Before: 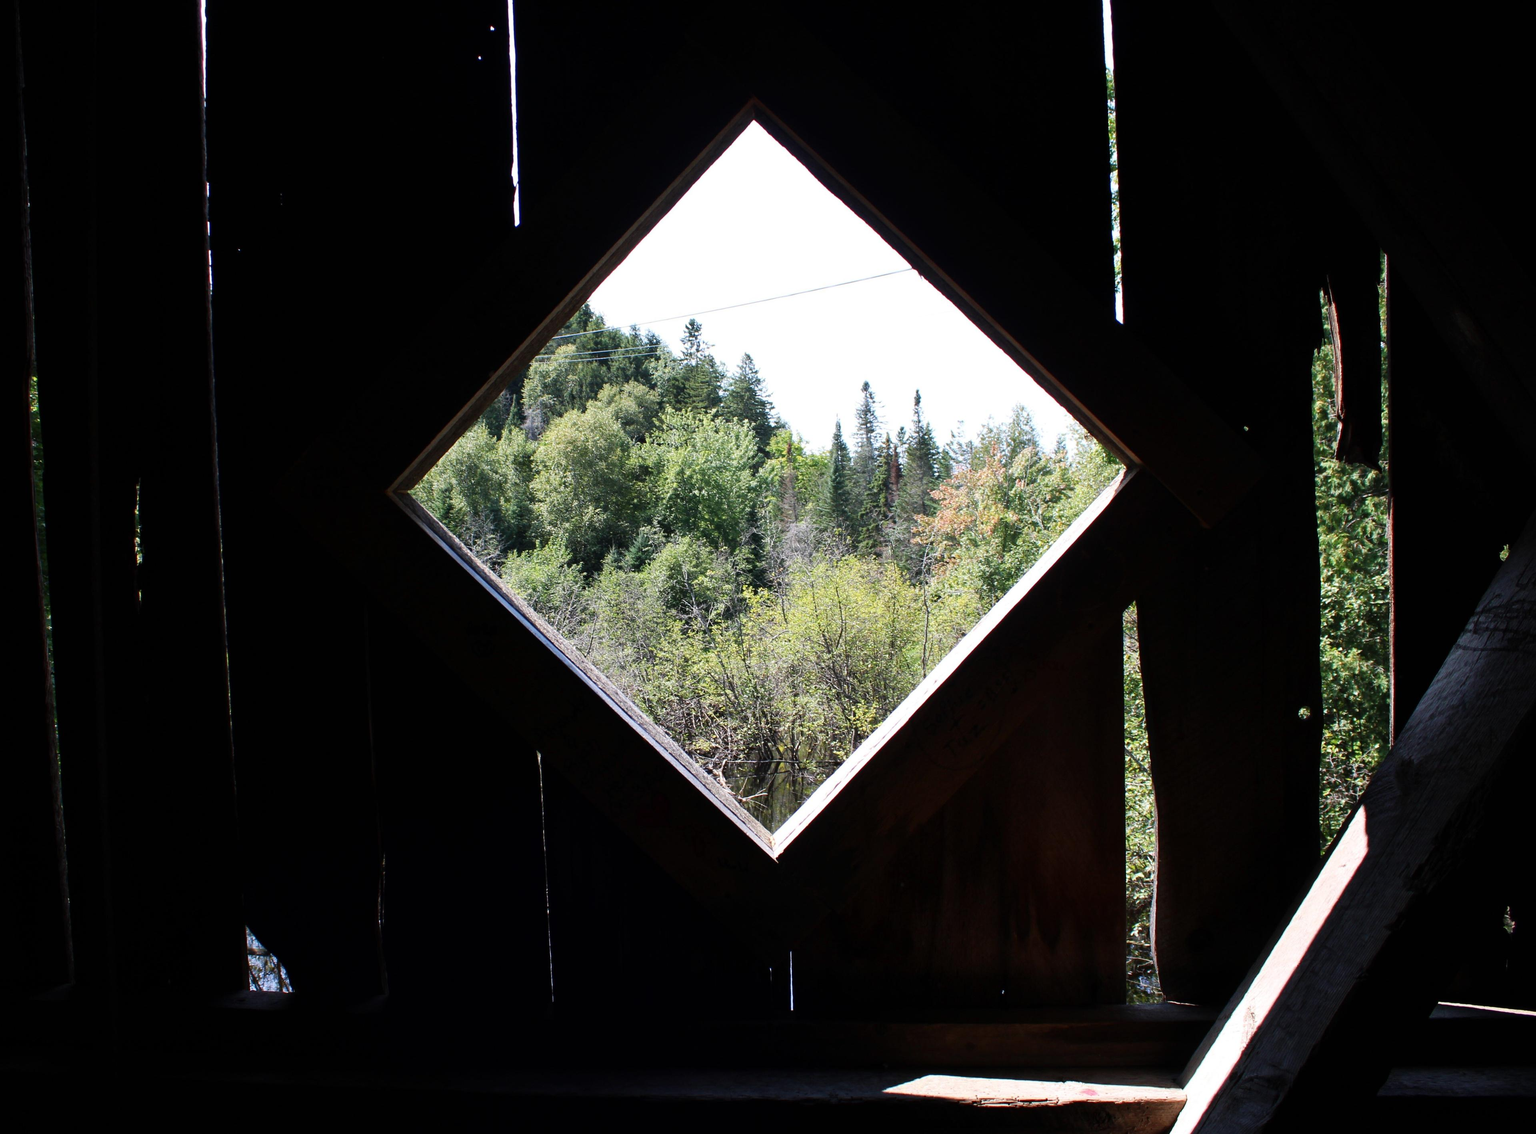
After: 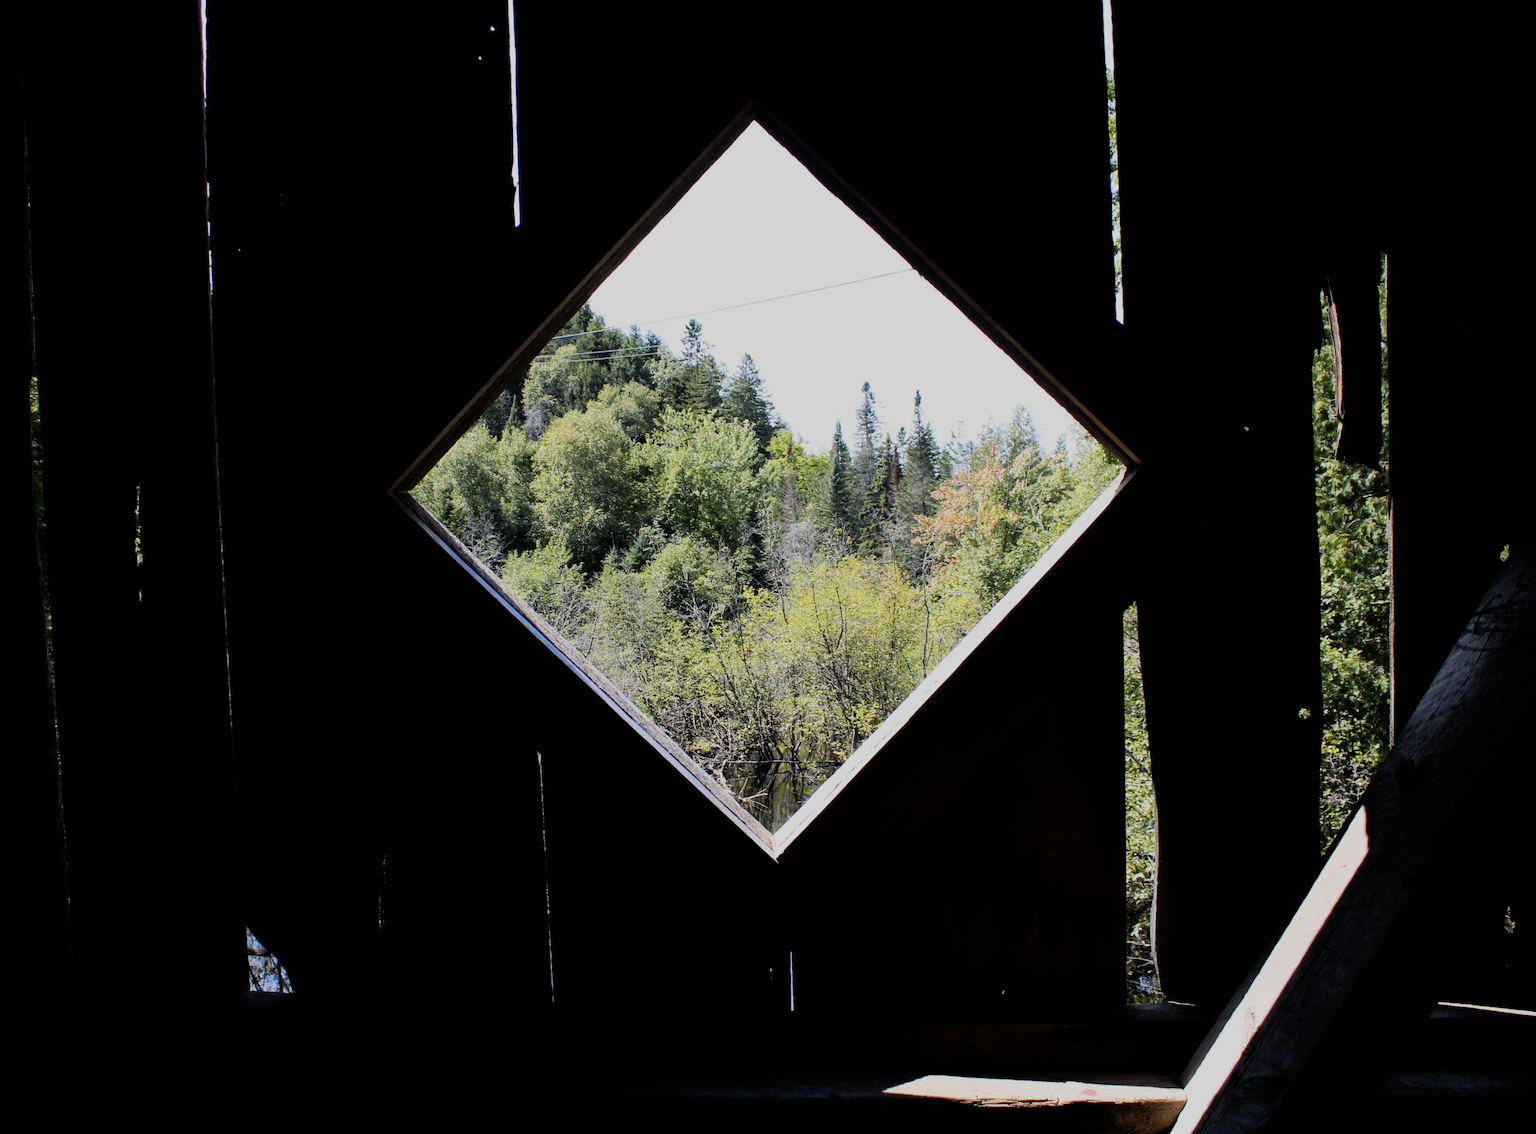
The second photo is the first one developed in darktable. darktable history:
filmic rgb: black relative exposure -7.65 EV, white relative exposure 4.56 EV, hardness 3.61, color science v6 (2022)
color contrast: green-magenta contrast 0.8, blue-yellow contrast 1.1, unbound 0
